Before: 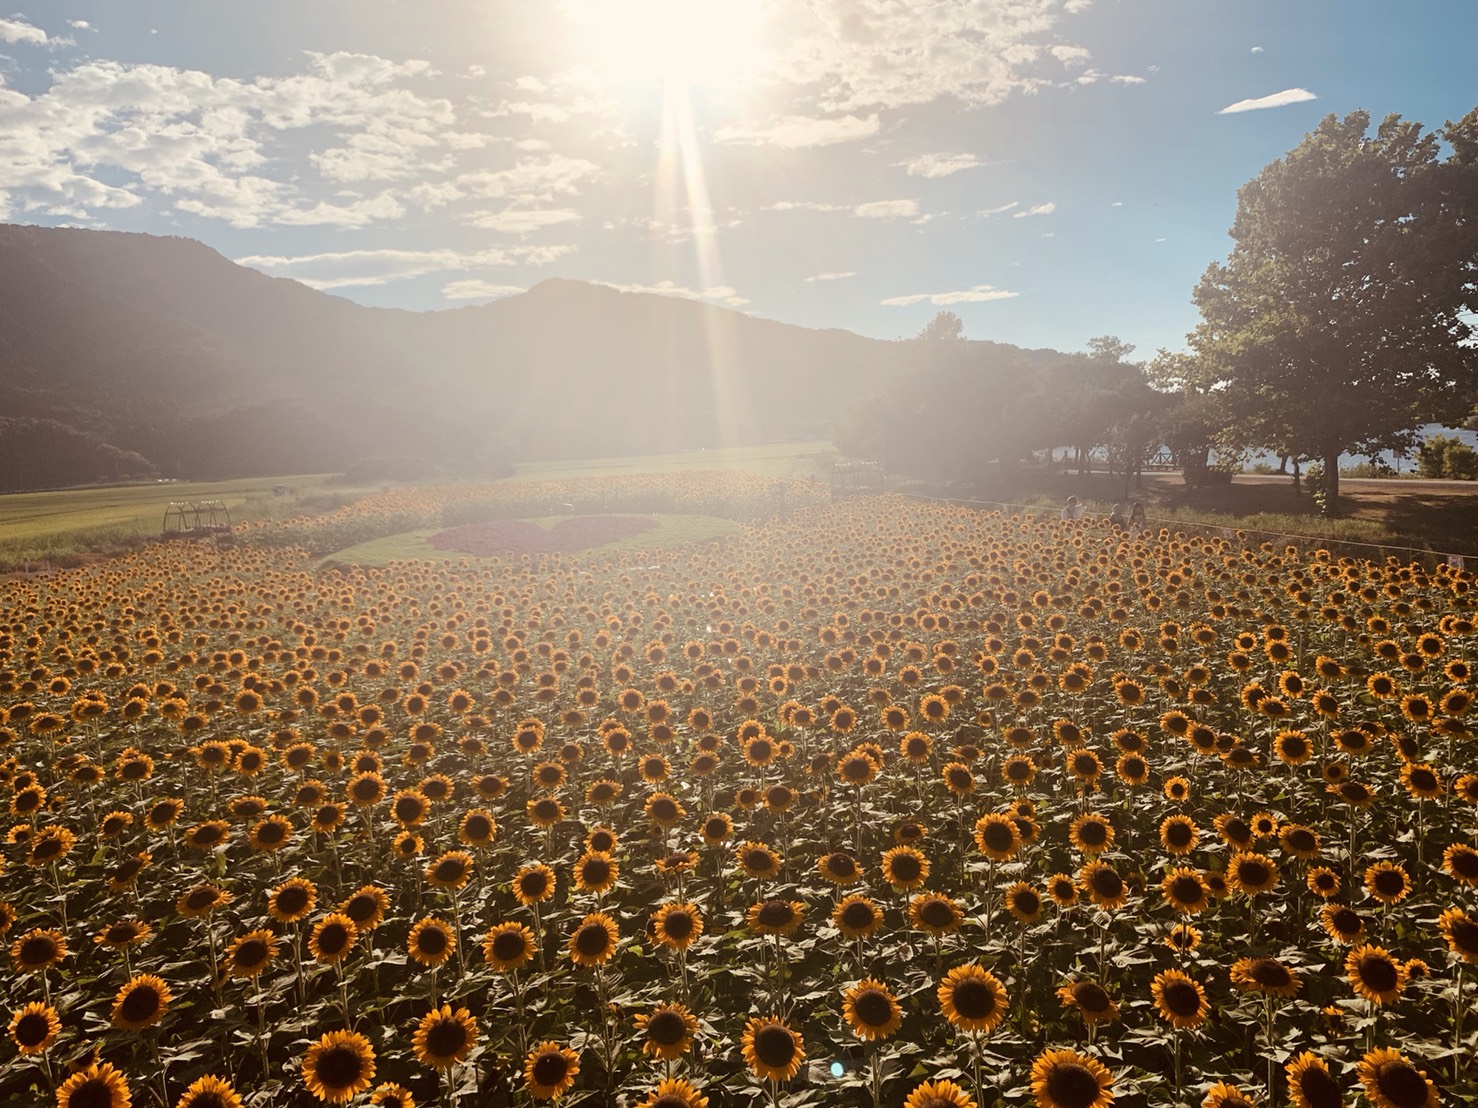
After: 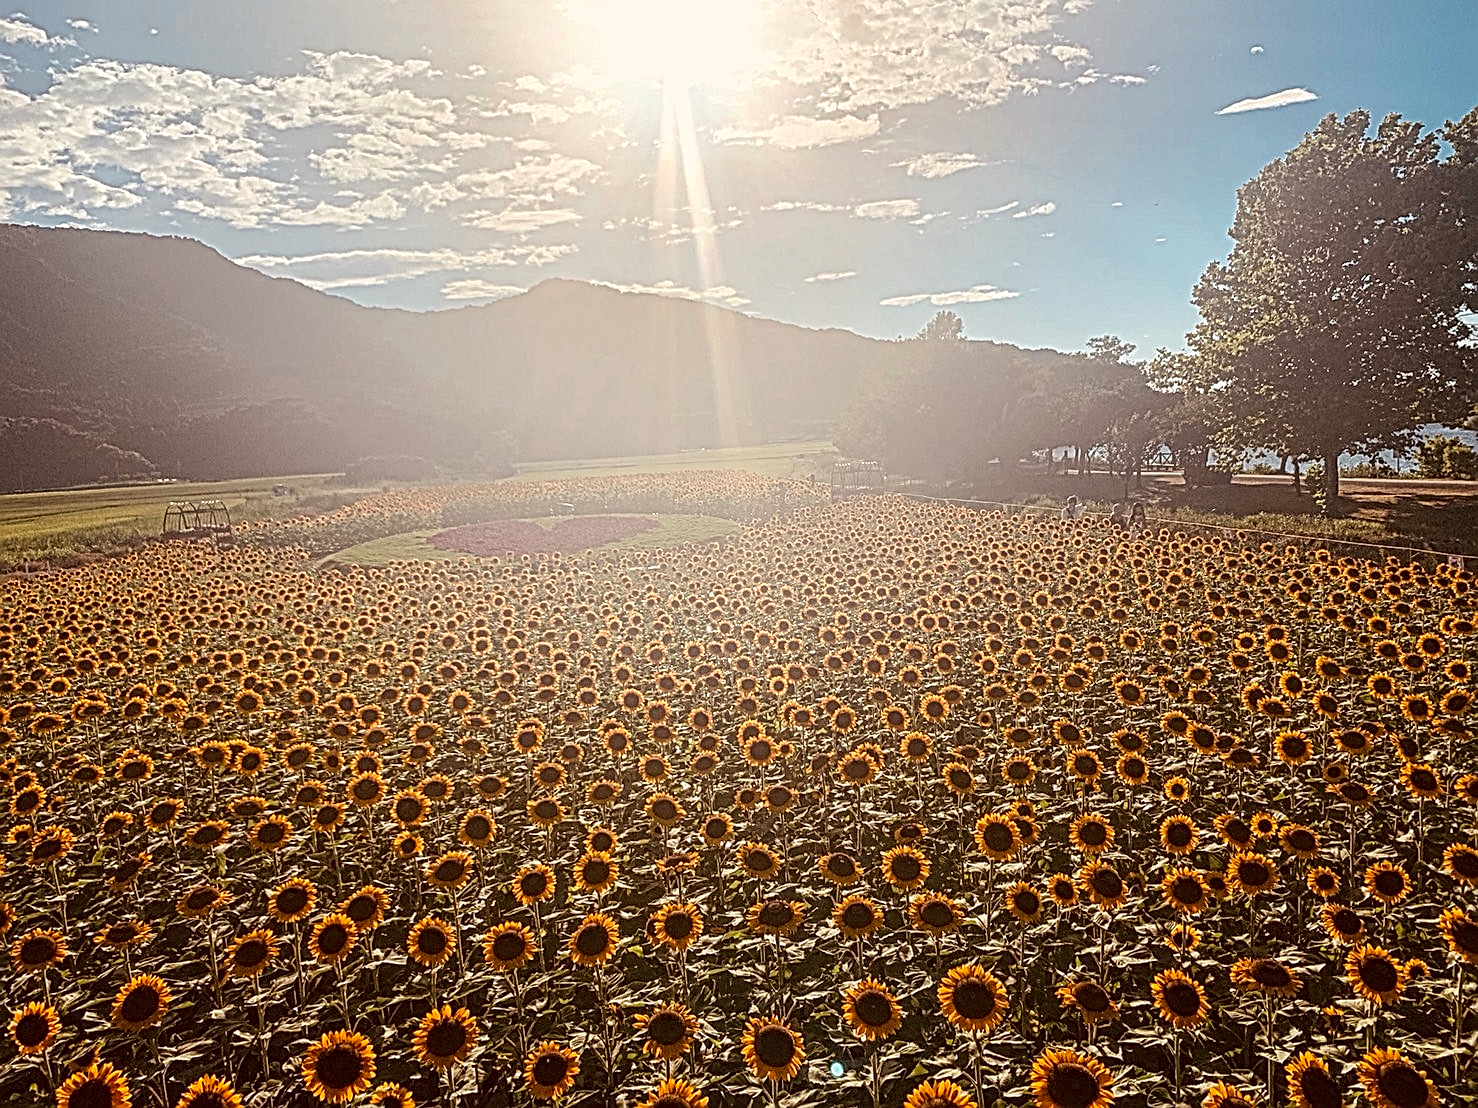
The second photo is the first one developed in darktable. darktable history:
local contrast: mode bilateral grid, contrast 20, coarseness 3, detail 298%, midtone range 0.2
sharpen: on, module defaults
